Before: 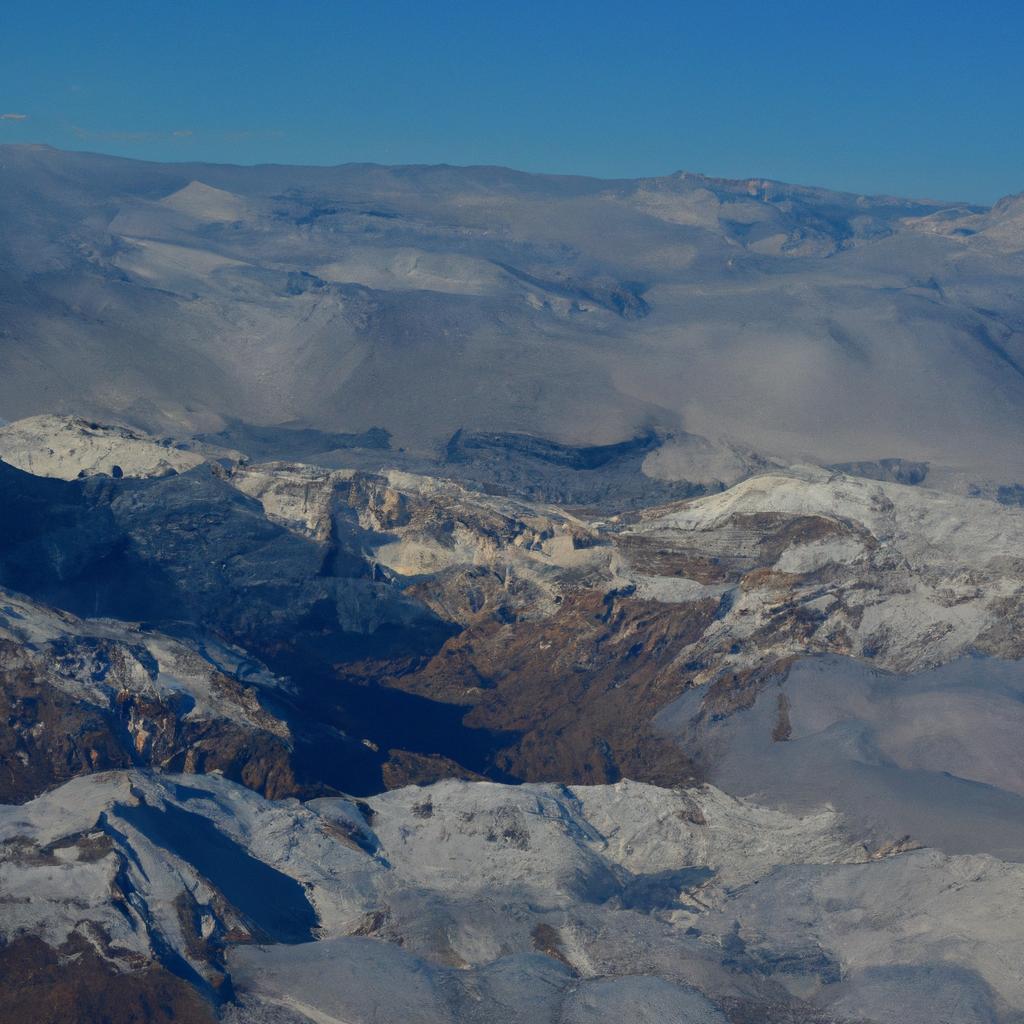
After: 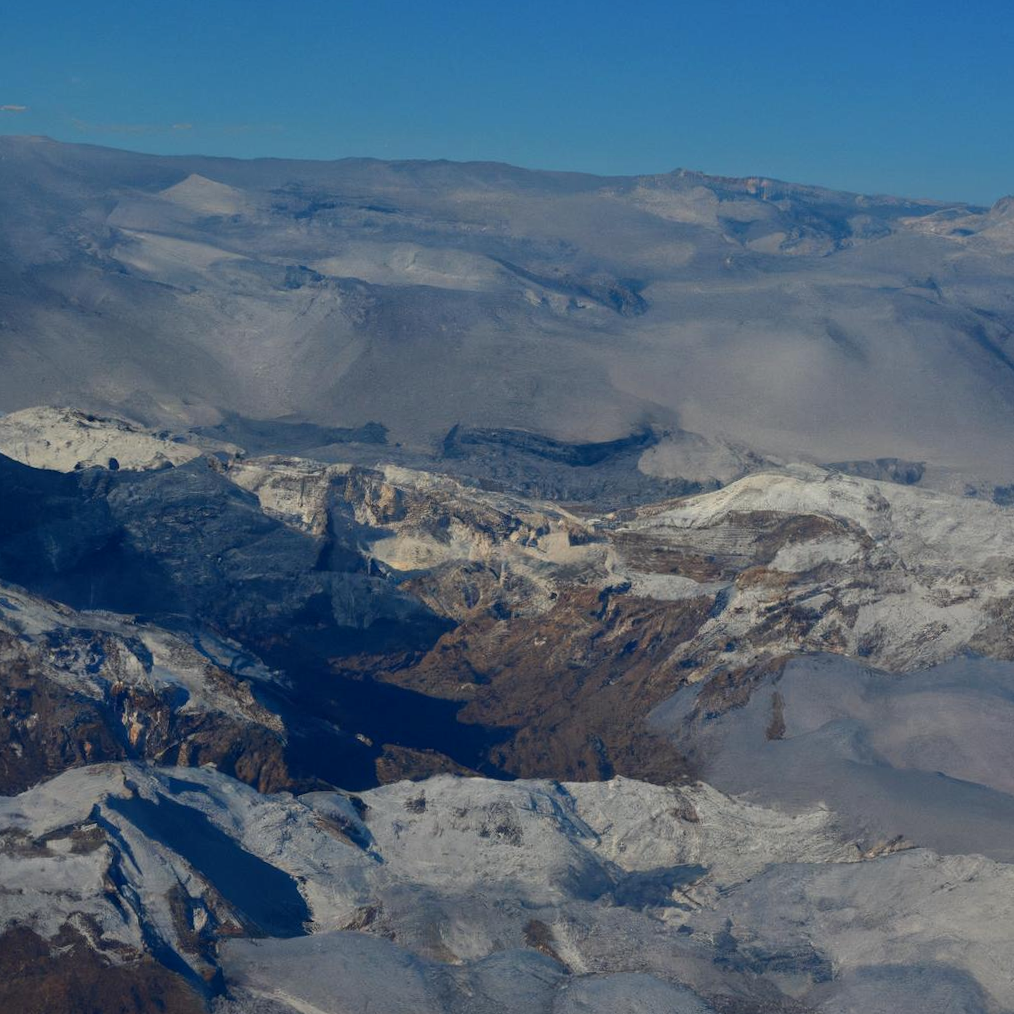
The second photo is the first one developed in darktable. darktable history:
crop and rotate: angle -0.538°
local contrast: highlights 103%, shadows 102%, detail 119%, midtone range 0.2
